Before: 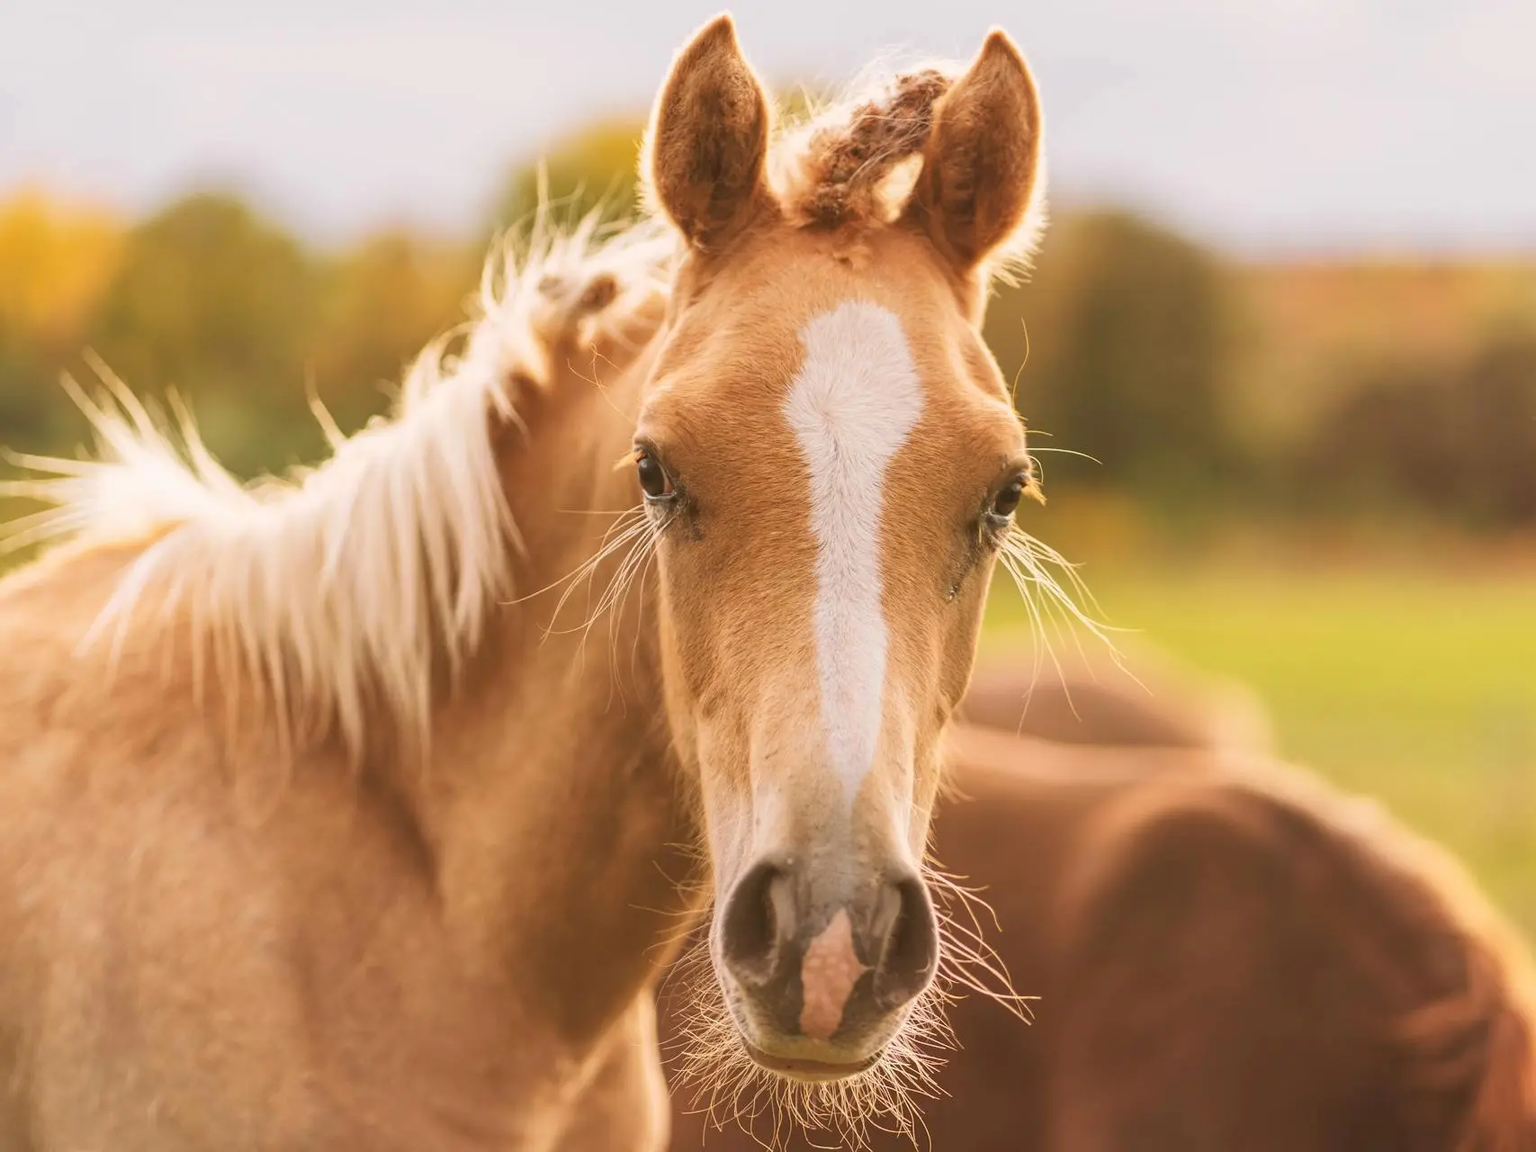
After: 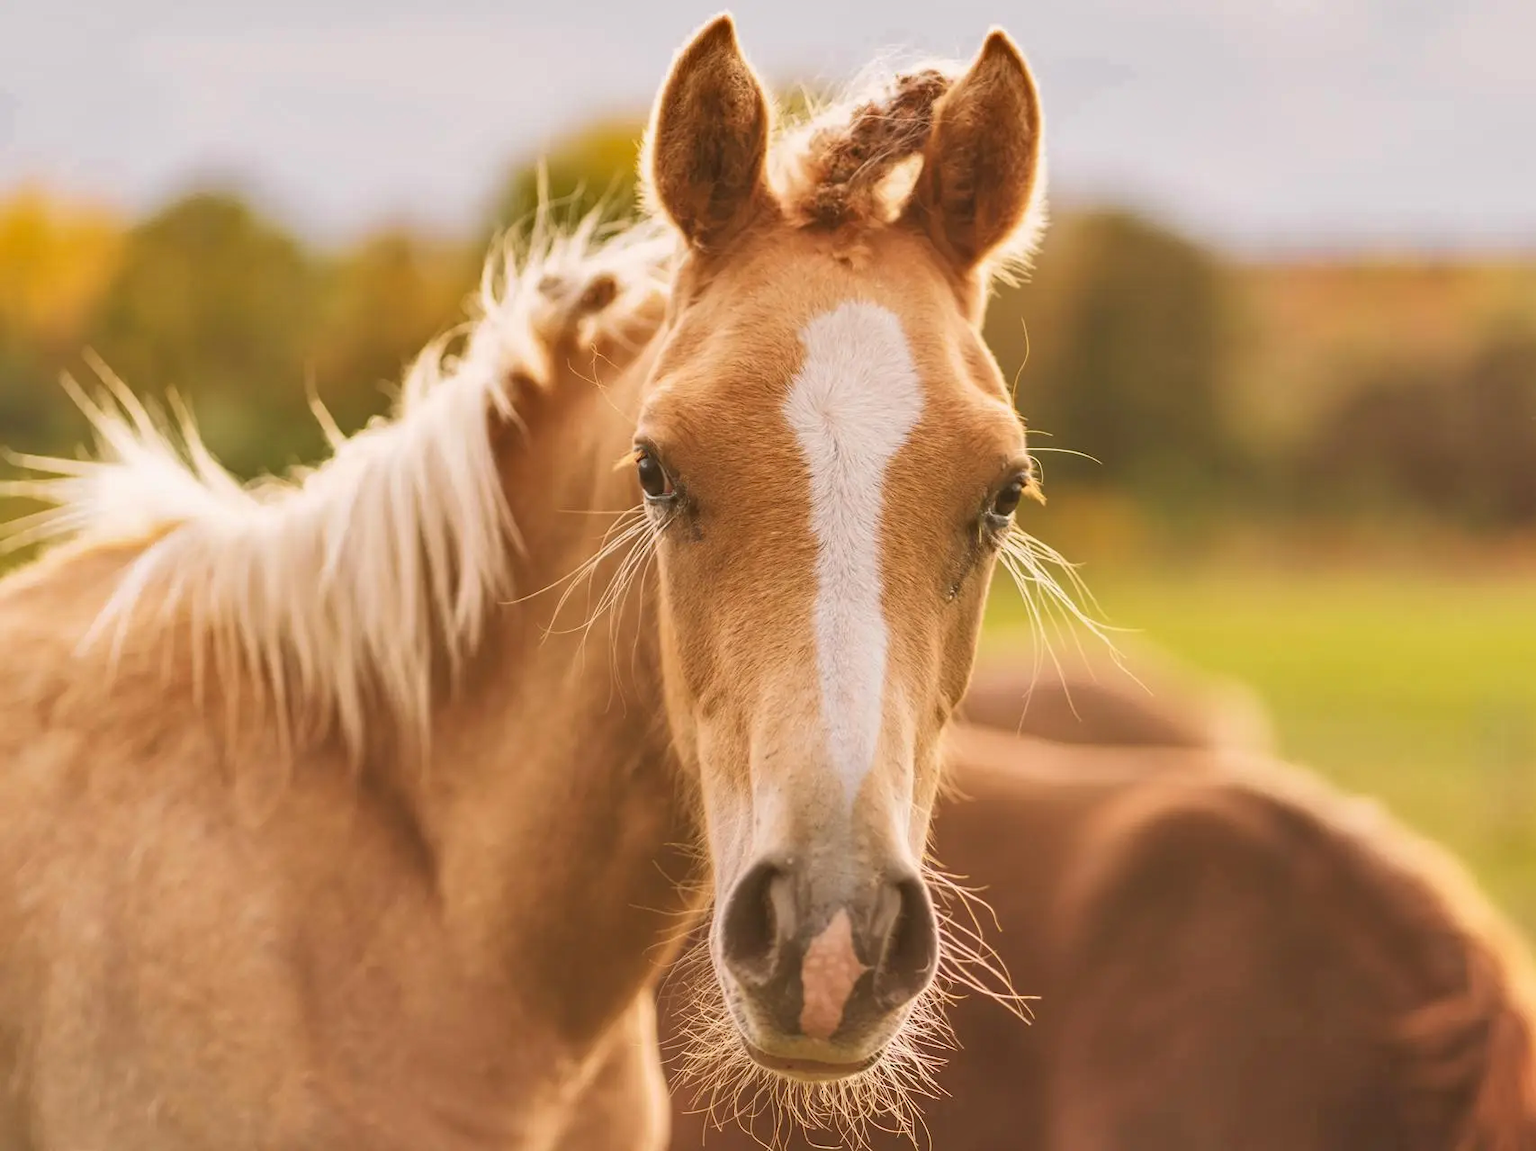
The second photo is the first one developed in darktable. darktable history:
shadows and highlights: shadows 53.12, soften with gaussian
